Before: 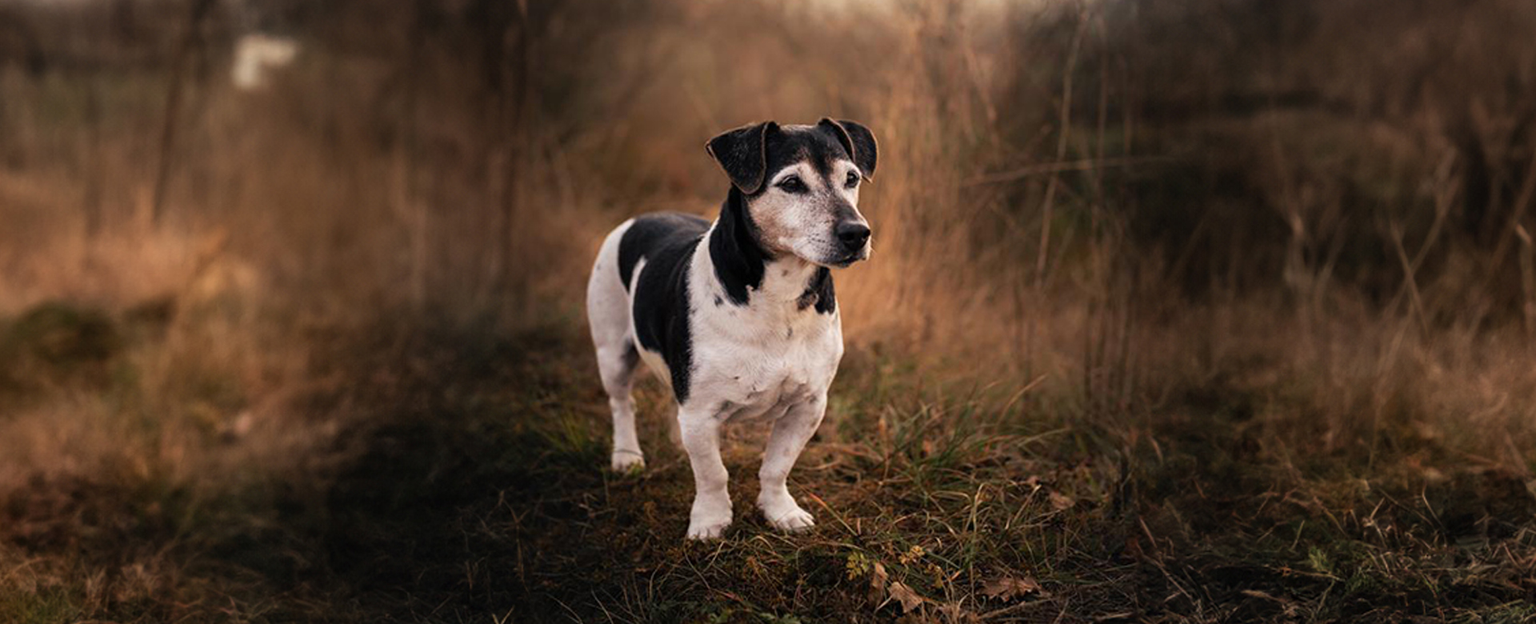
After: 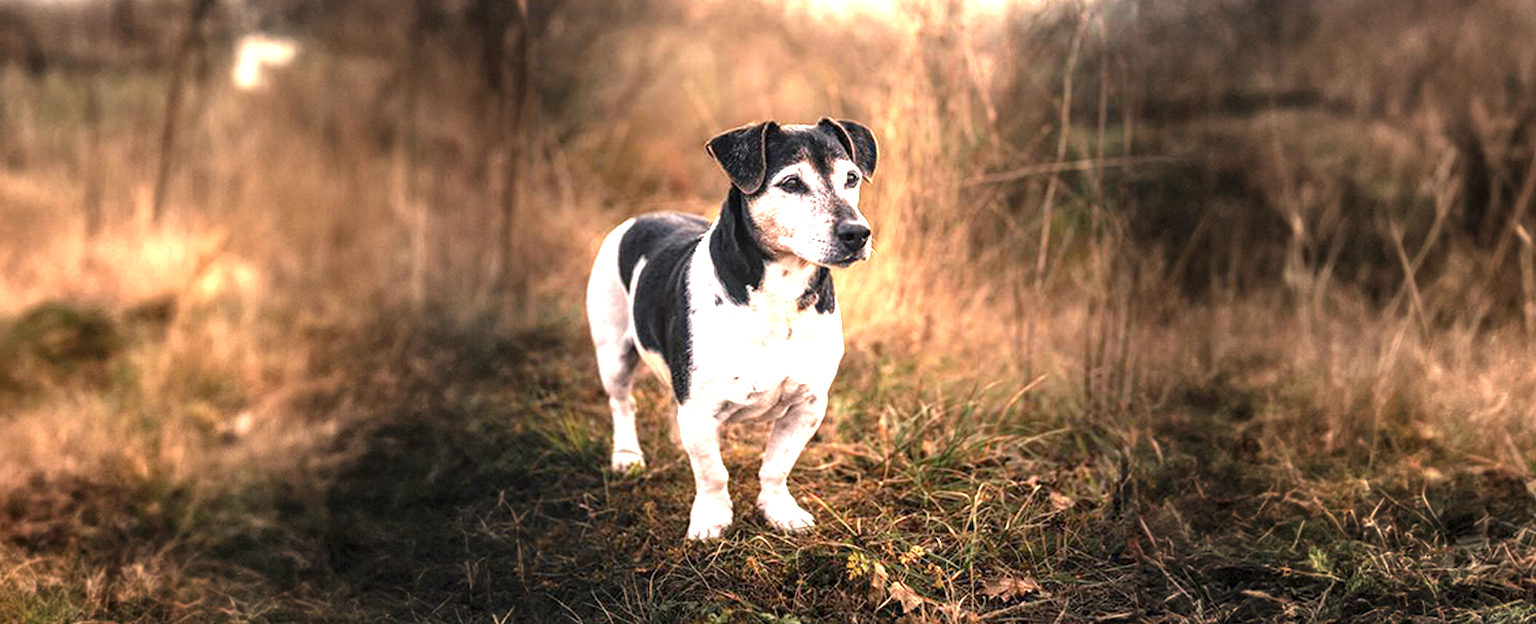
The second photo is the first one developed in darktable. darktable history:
exposure: black level correction 0, exposure 1.74 EV, compensate highlight preservation false
local contrast: highlights 63%, detail 143%, midtone range 0.434
